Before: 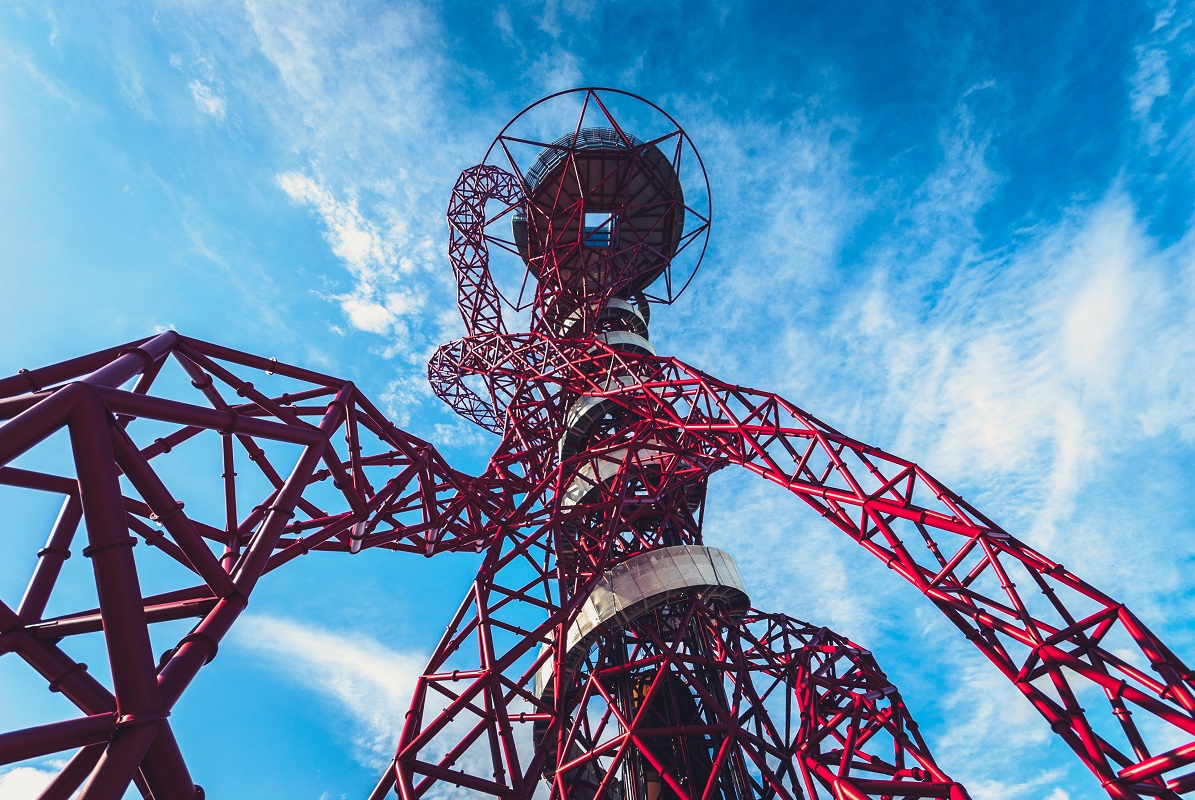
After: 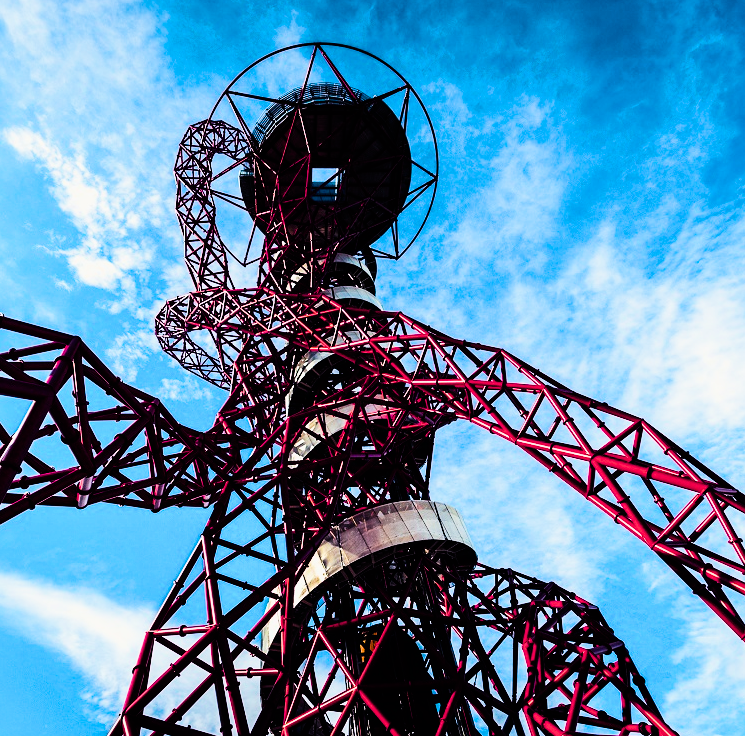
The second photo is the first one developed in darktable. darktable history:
color balance rgb: linear chroma grading › global chroma 9%, perceptual saturation grading › global saturation 36%, perceptual saturation grading › shadows 35%, perceptual brilliance grading › global brilliance 21.21%, perceptual brilliance grading › shadows -35%, global vibrance 21.21%
exposure: exposure -0.242 EV, compensate highlight preservation false
crop and rotate: left 22.918%, top 5.629%, right 14.711%, bottom 2.247%
filmic rgb: black relative exposure -5 EV, hardness 2.88, contrast 1.4, highlights saturation mix -20%
tone equalizer: -8 EV -0.417 EV, -7 EV -0.389 EV, -6 EV -0.333 EV, -5 EV -0.222 EV, -3 EV 0.222 EV, -2 EV 0.333 EV, -1 EV 0.389 EV, +0 EV 0.417 EV, edges refinement/feathering 500, mask exposure compensation -1.57 EV, preserve details no
